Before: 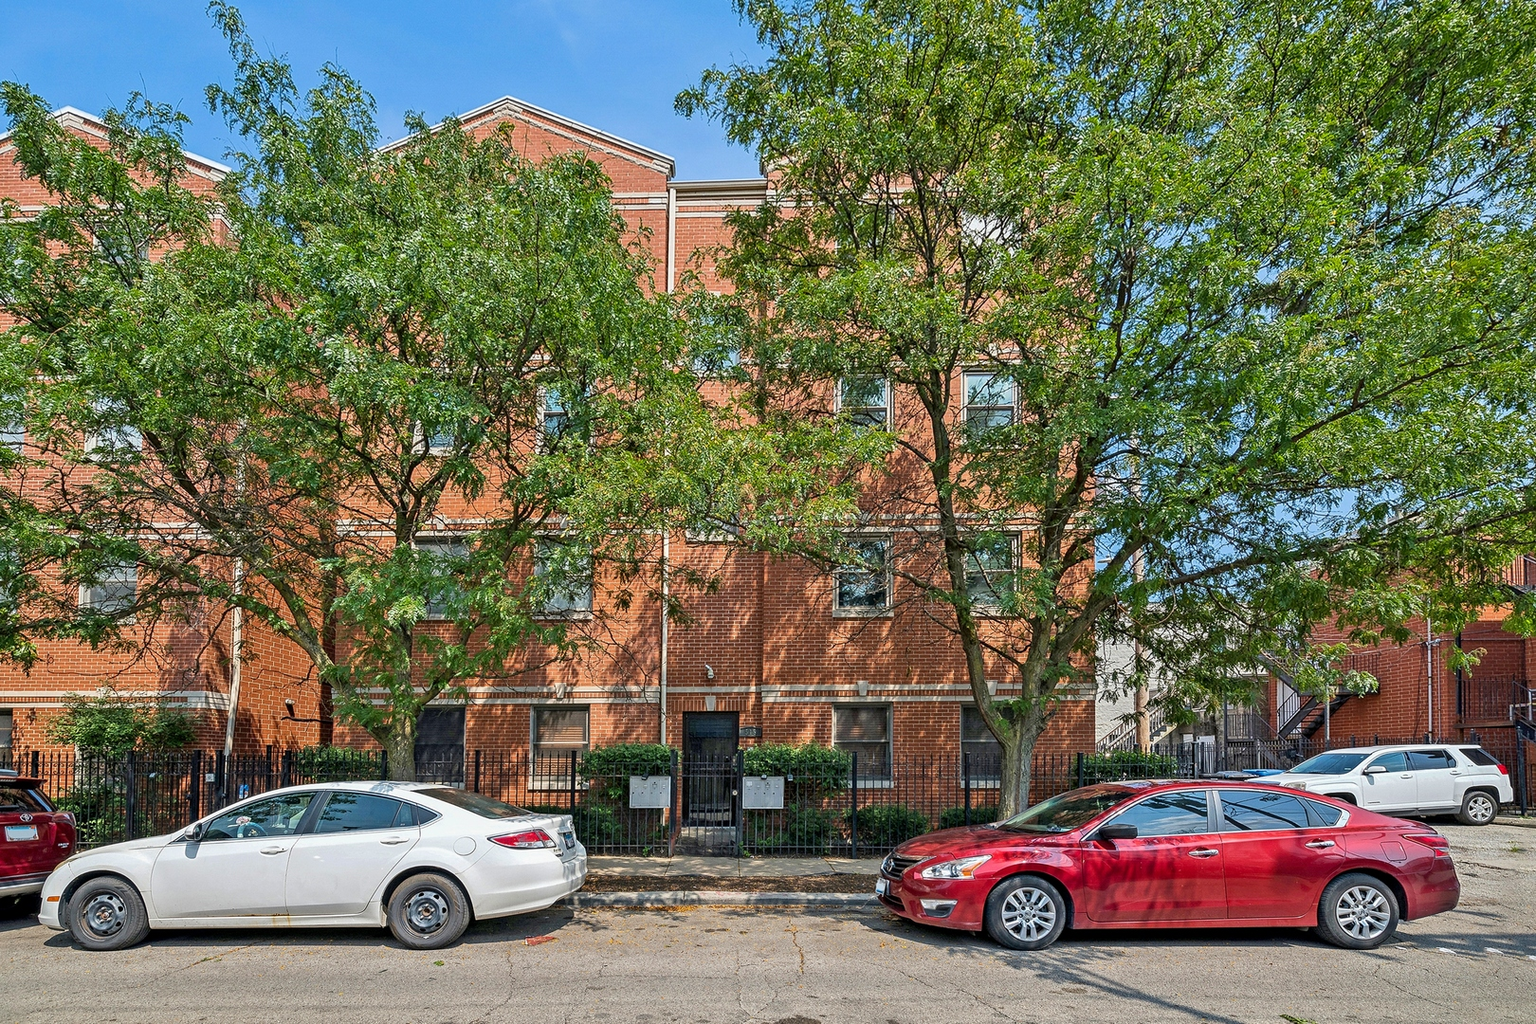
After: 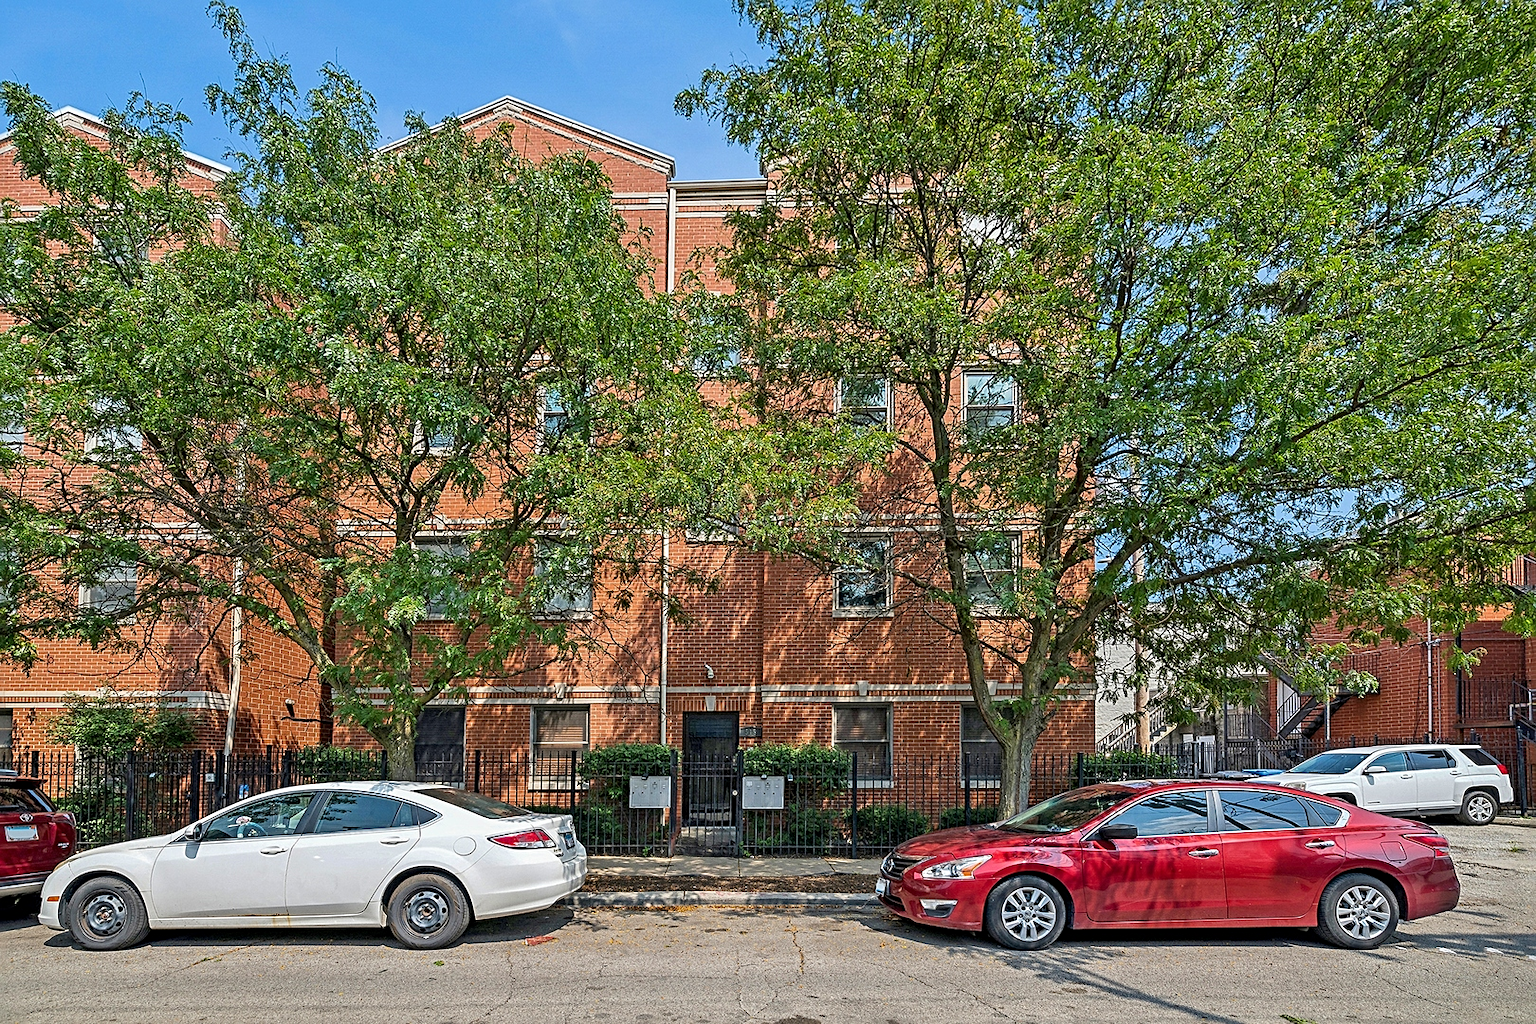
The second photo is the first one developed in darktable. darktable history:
sharpen: radius 2.194, amount 0.389, threshold 0.041
